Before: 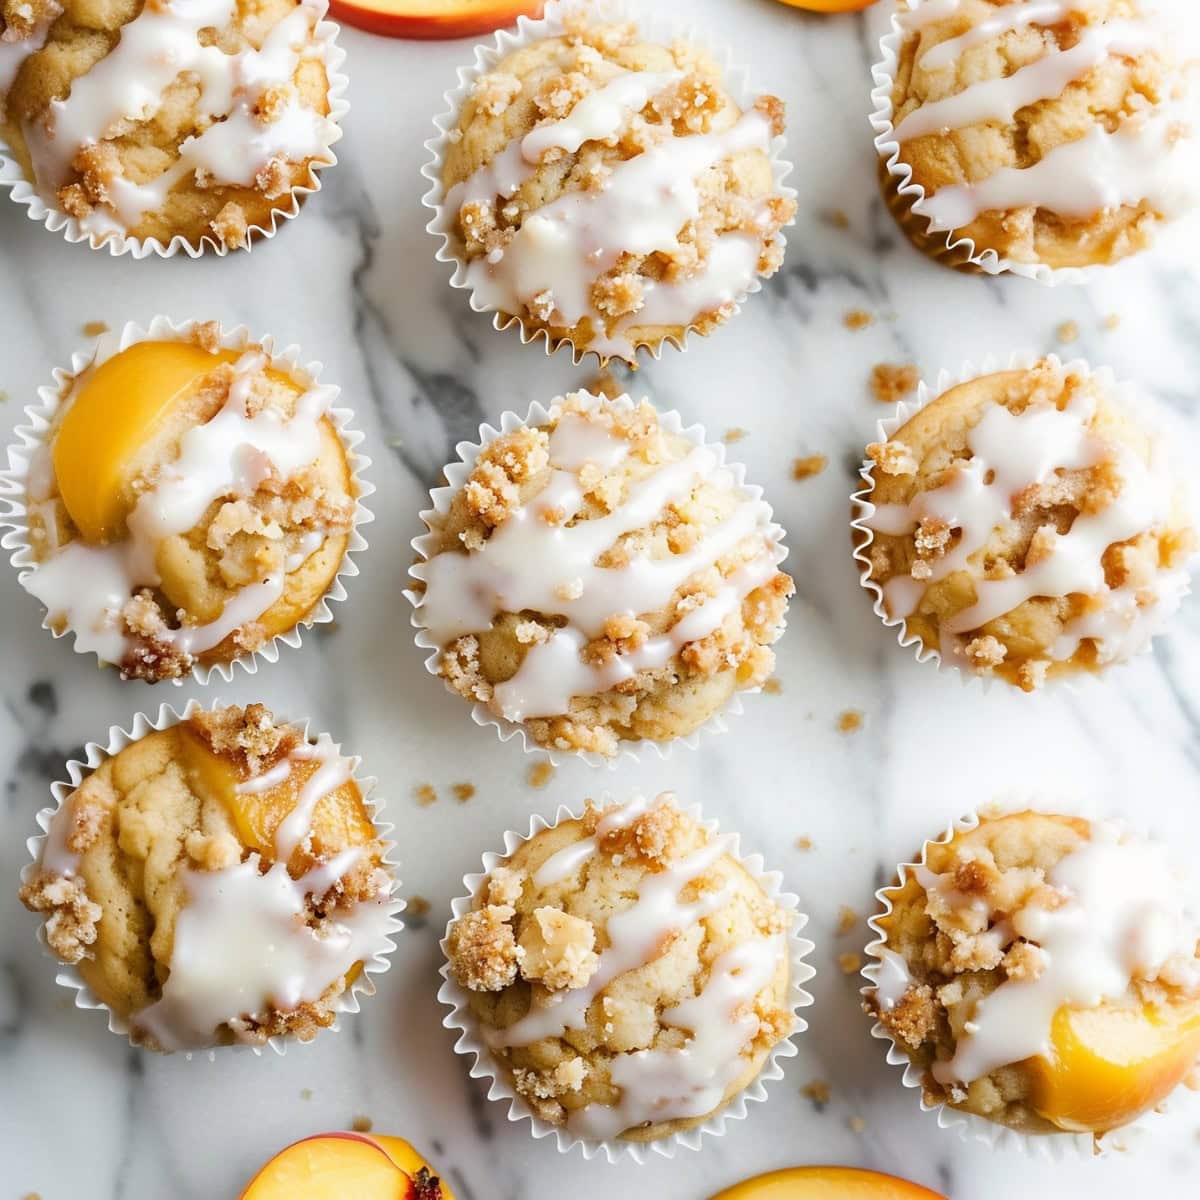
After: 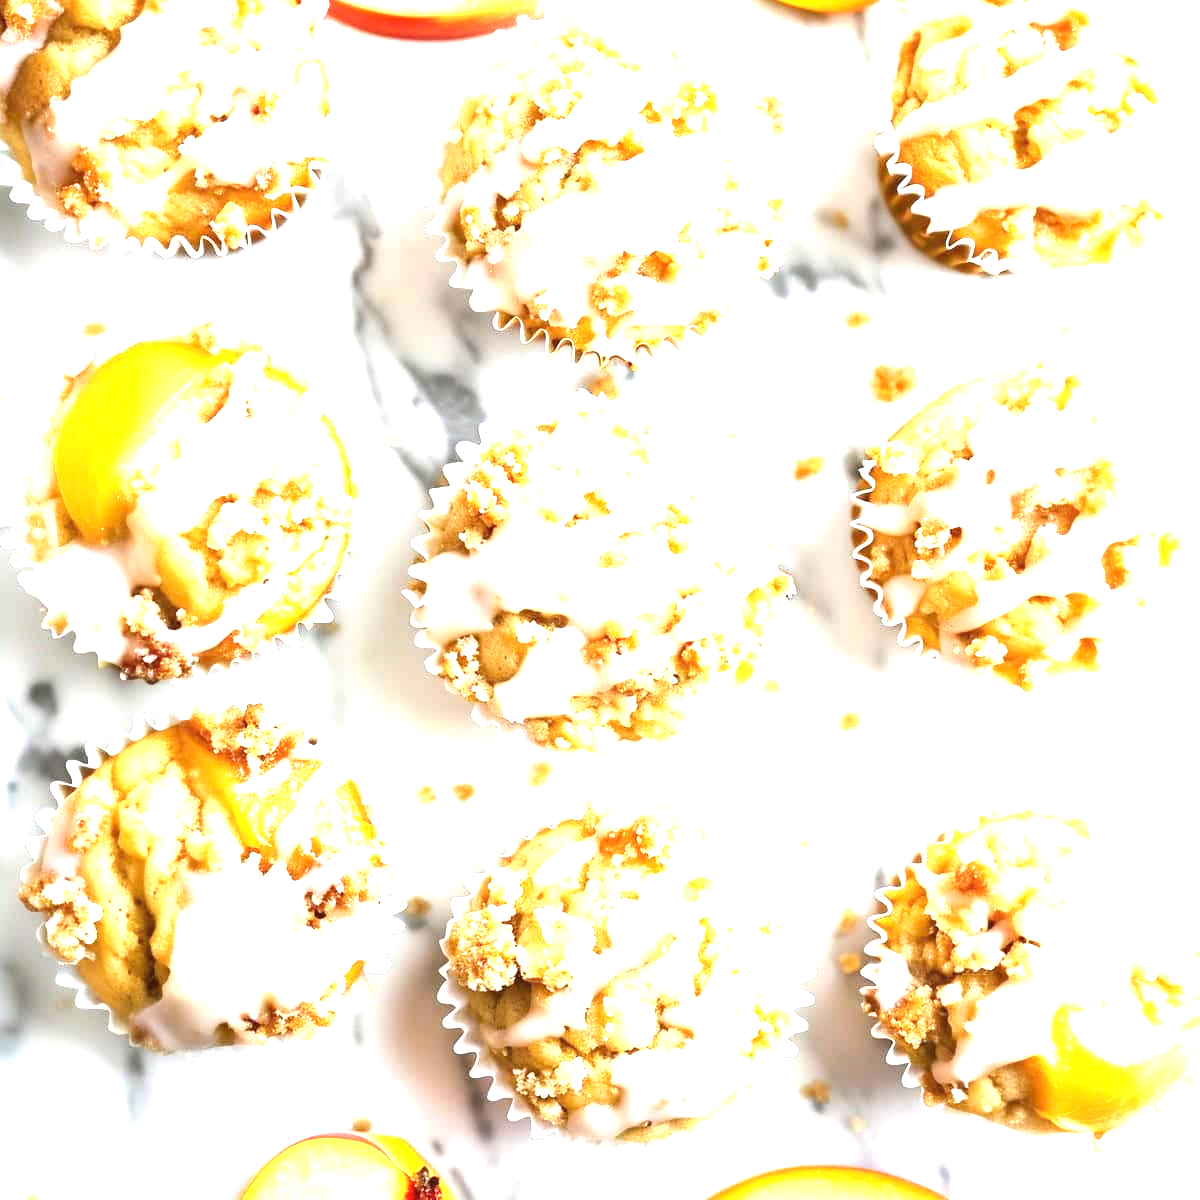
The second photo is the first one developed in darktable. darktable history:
exposure: black level correction 0, exposure 1.747 EV, compensate exposure bias true, compensate highlight preservation false
